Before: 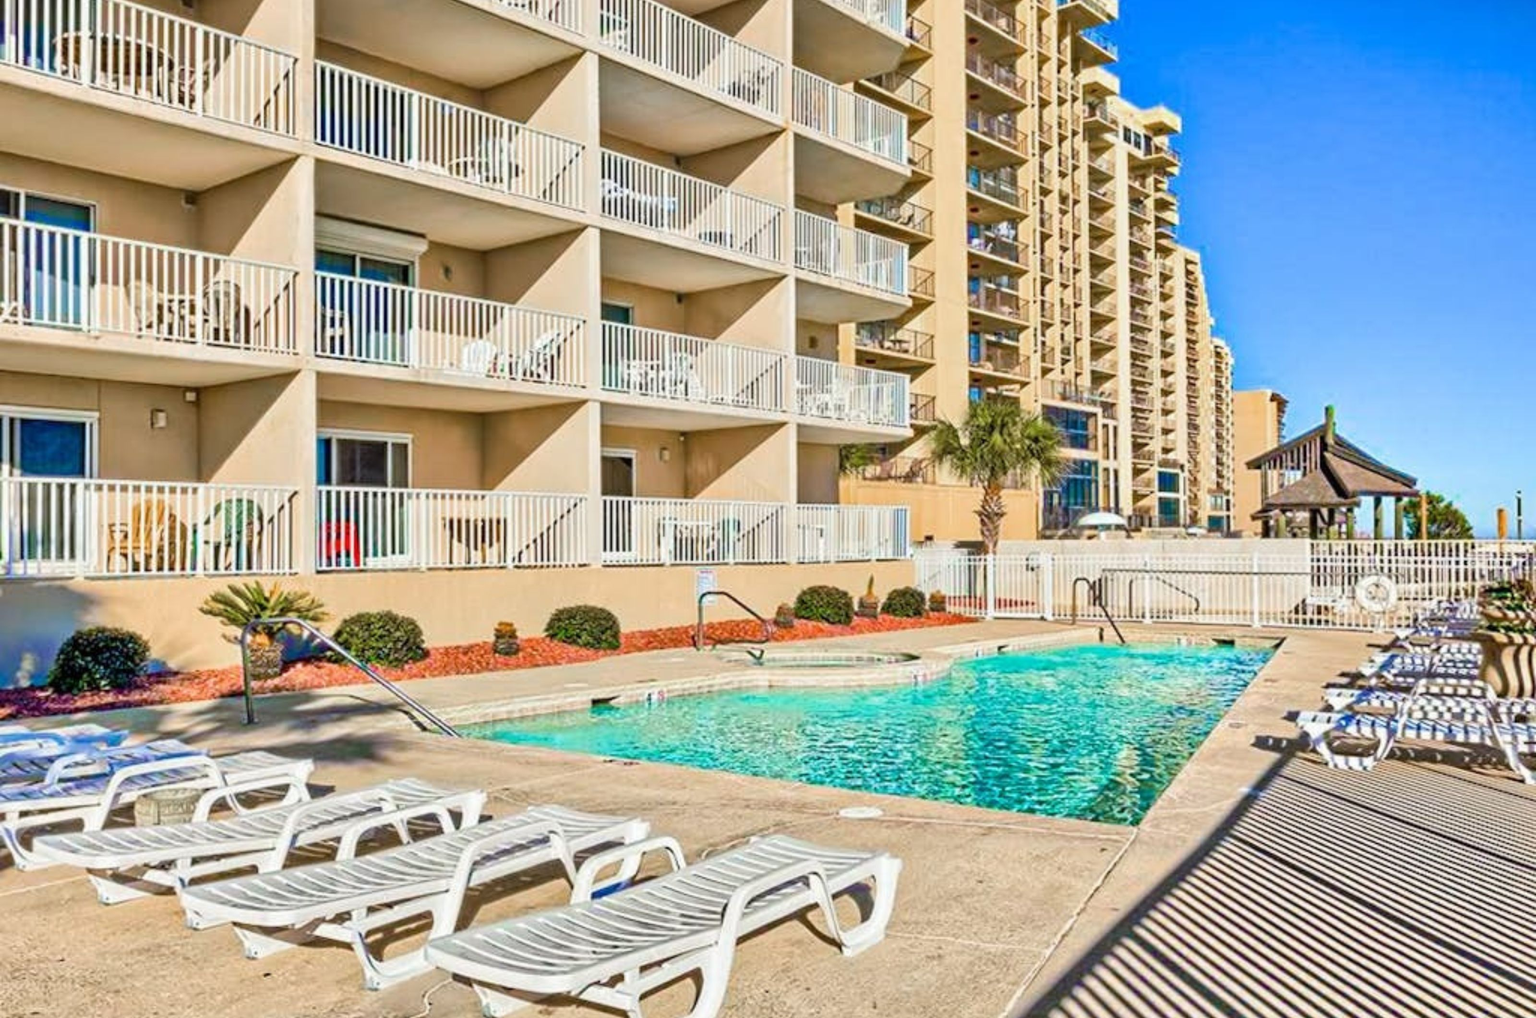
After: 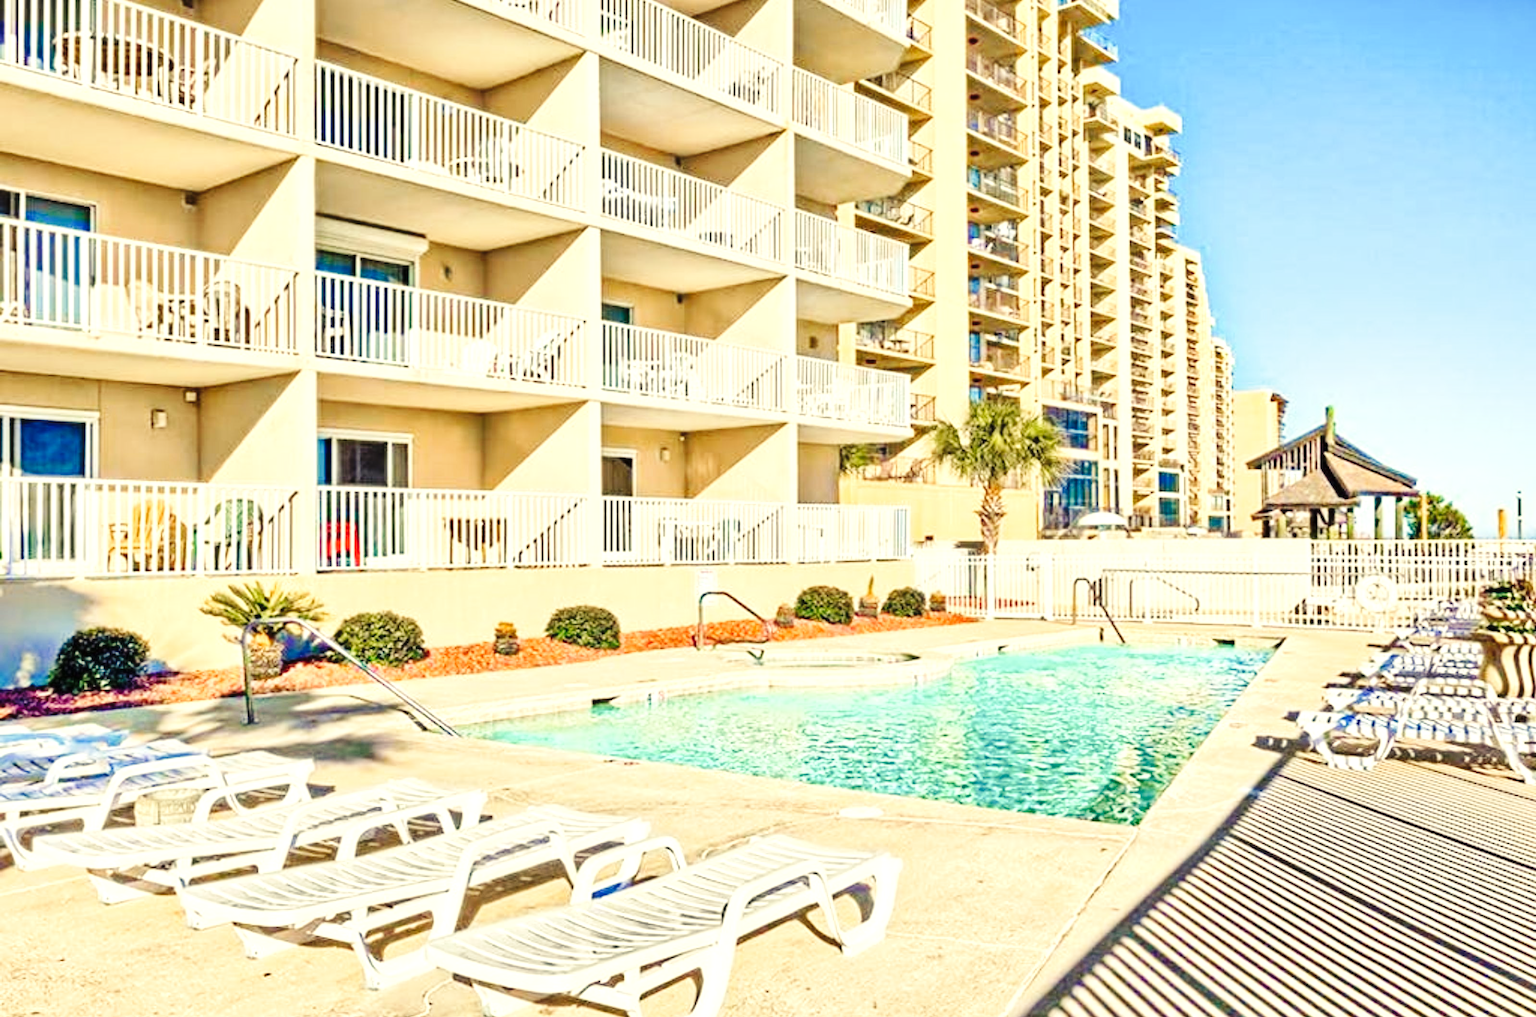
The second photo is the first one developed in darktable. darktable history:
exposure: black level correction 0, exposure 0.7 EV, compensate exposure bias true, compensate highlight preservation false
base curve: curves: ch0 [(0, 0) (0.036, 0.025) (0.121, 0.166) (0.206, 0.329) (0.605, 0.79) (1, 1)], preserve colors none
color balance rgb: shadows lift › chroma 2%, shadows lift › hue 263°, highlights gain › chroma 8%, highlights gain › hue 84°, linear chroma grading › global chroma -15%, saturation formula JzAzBz (2021)
